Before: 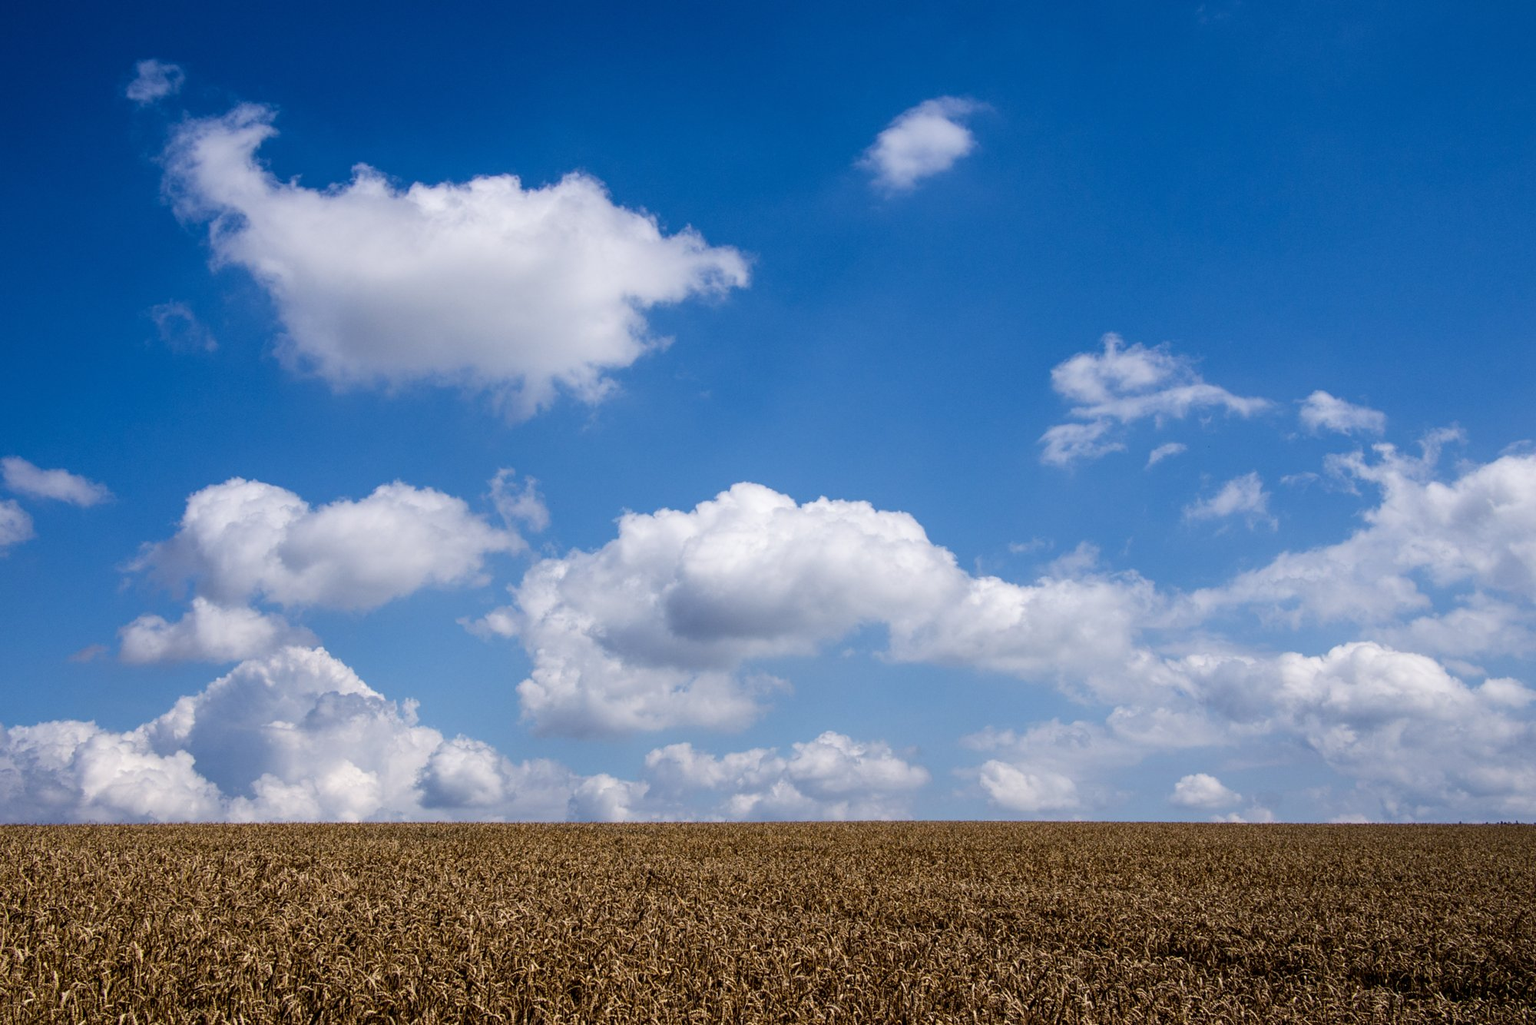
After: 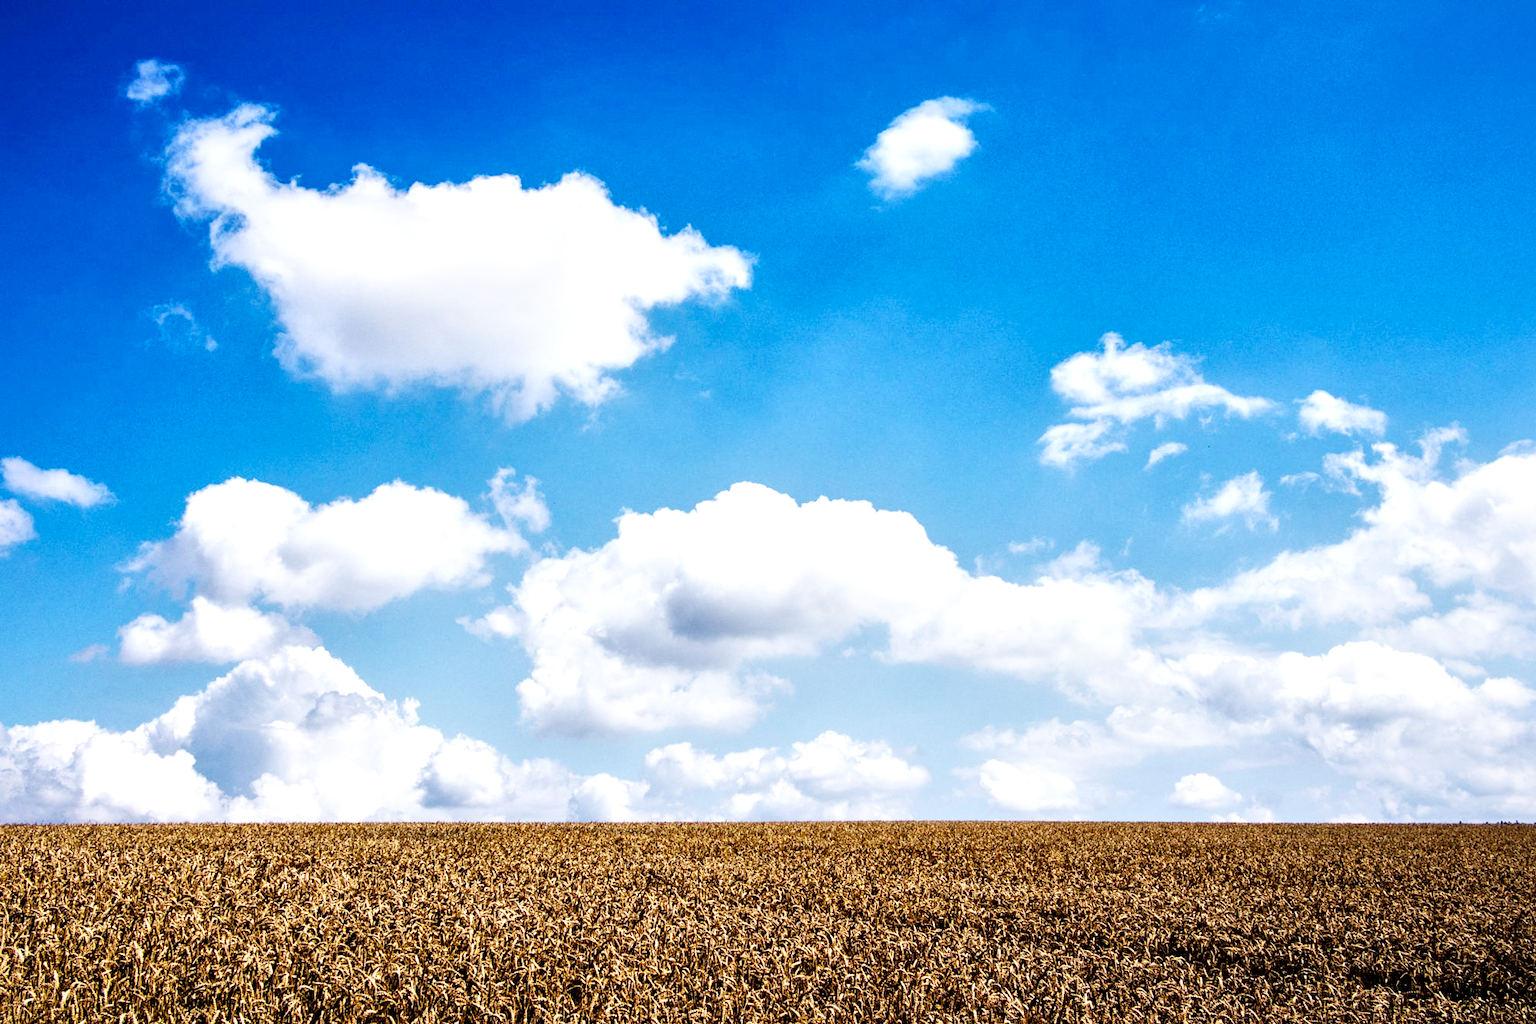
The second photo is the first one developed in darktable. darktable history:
local contrast: mode bilateral grid, contrast 25, coarseness 60, detail 151%, midtone range 0.2
base curve: curves: ch0 [(0, 0) (0.007, 0.004) (0.027, 0.03) (0.046, 0.07) (0.207, 0.54) (0.442, 0.872) (0.673, 0.972) (1, 1)], preserve colors none
